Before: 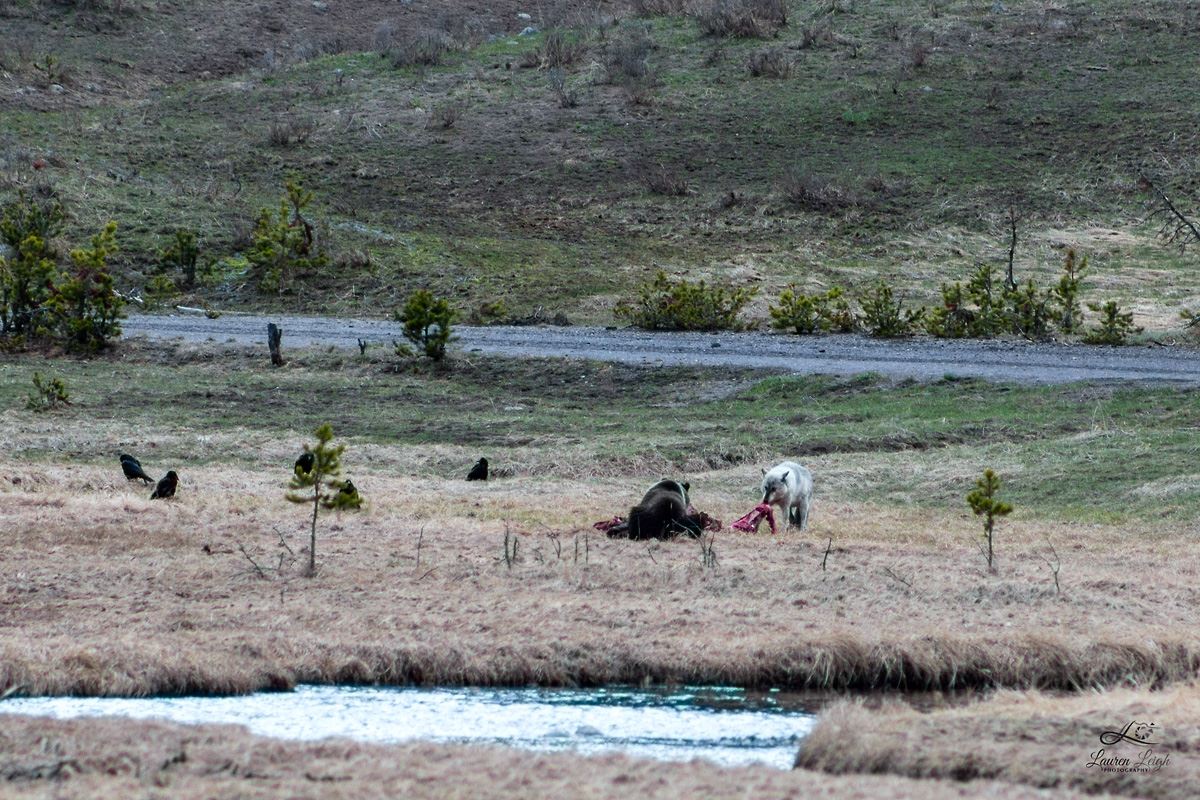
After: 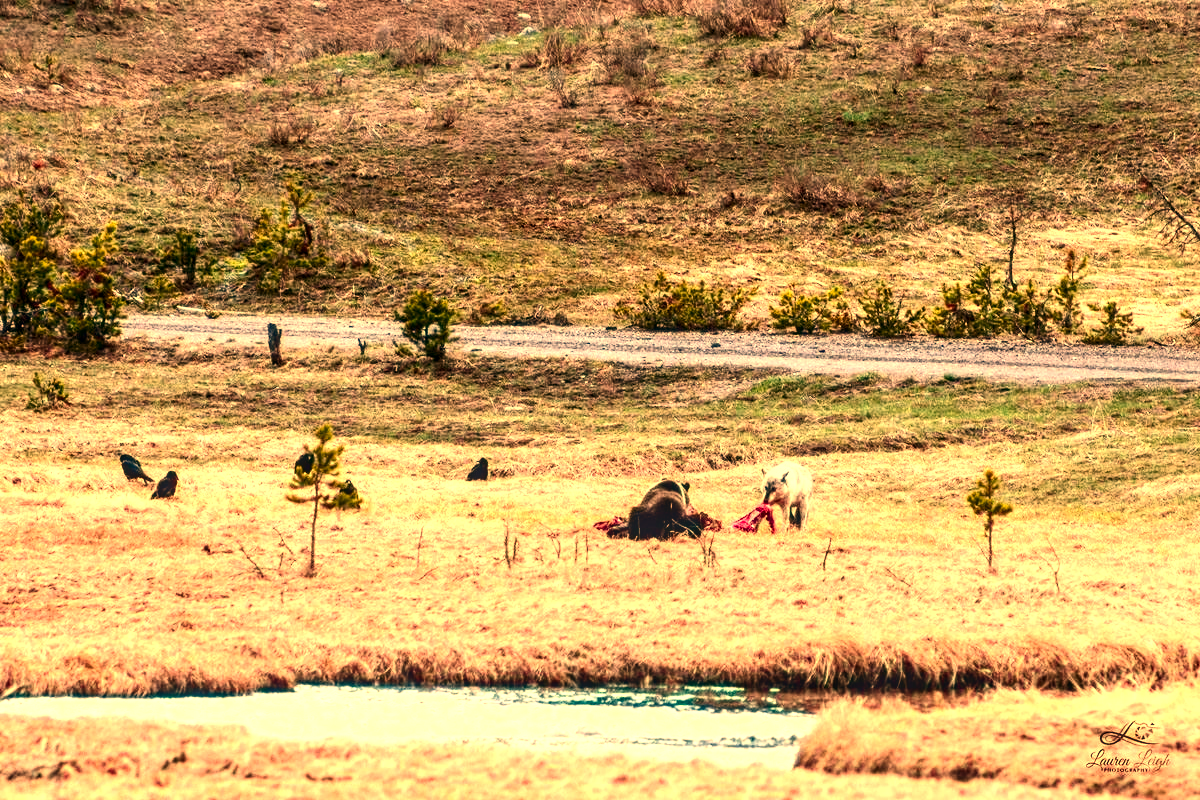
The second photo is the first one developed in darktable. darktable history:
white balance: red 1.467, blue 0.684
exposure: black level correction 0, exposure 1.2 EV, compensate exposure bias true, compensate highlight preservation false
contrast brightness saturation: contrast 0.19, brightness -0.11, saturation 0.21
local contrast: on, module defaults
